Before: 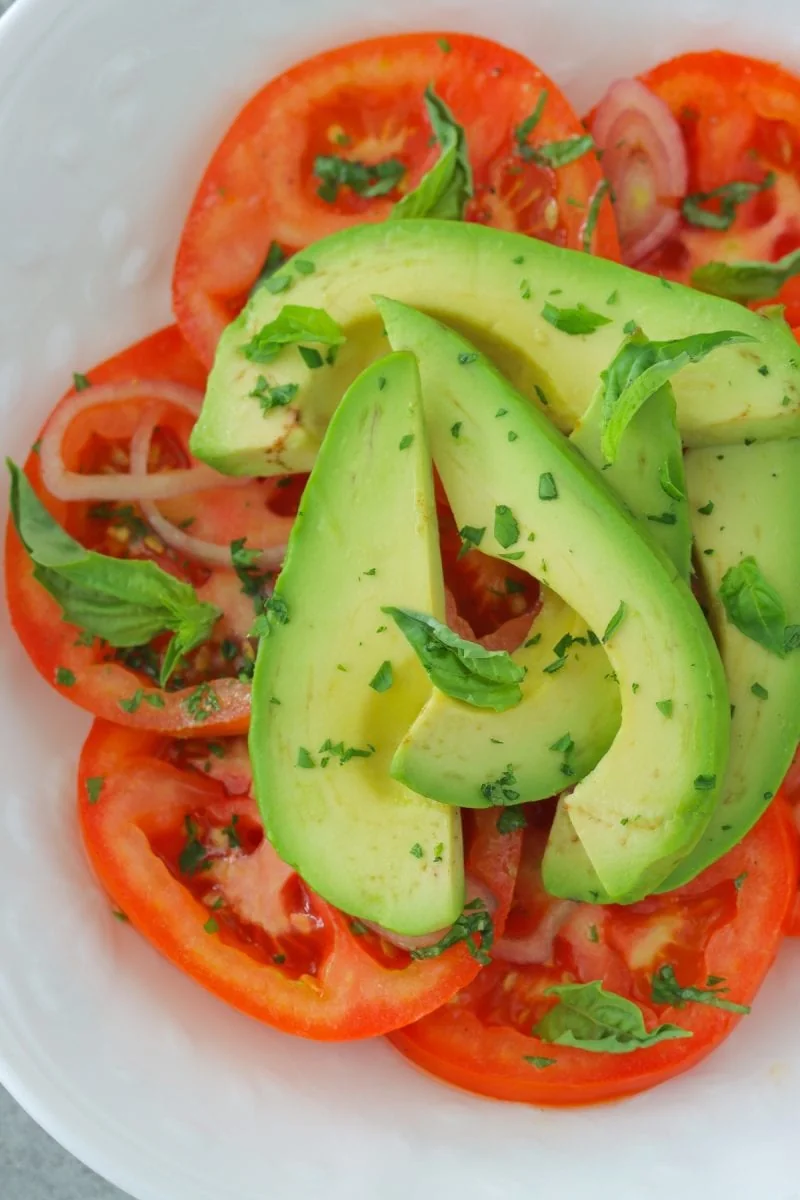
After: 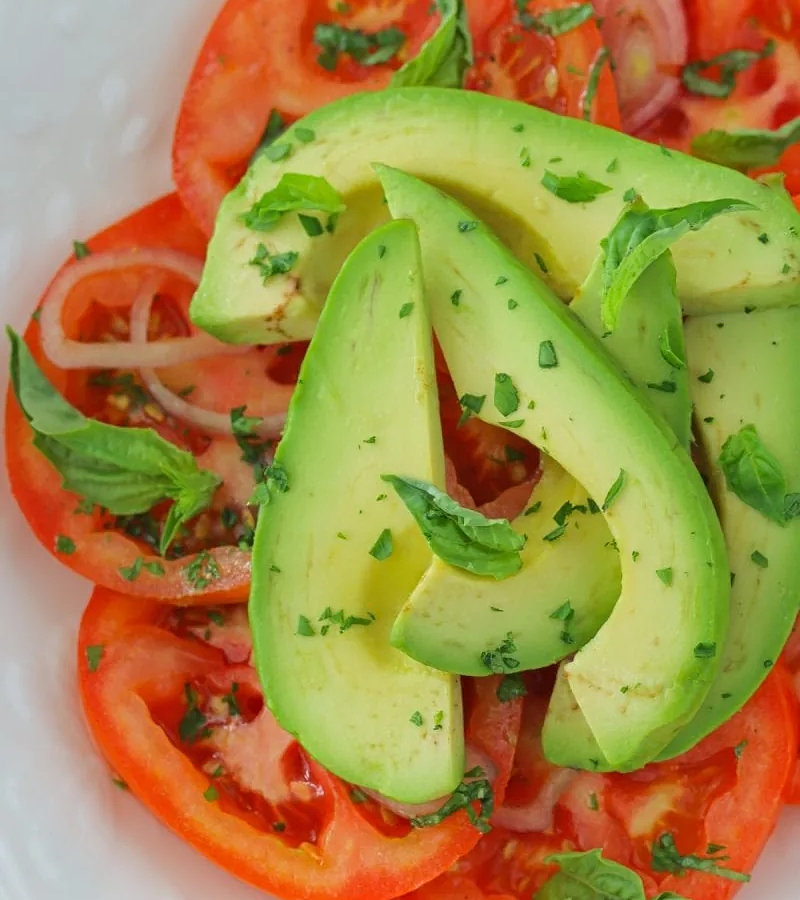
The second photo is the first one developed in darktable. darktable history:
crop: top 11.032%, bottom 13.9%
contrast equalizer: y [[0.5, 0.5, 0.5, 0.512, 0.552, 0.62], [0.5 ×6], [0.5 ×4, 0.504, 0.553], [0 ×6], [0 ×6]]
